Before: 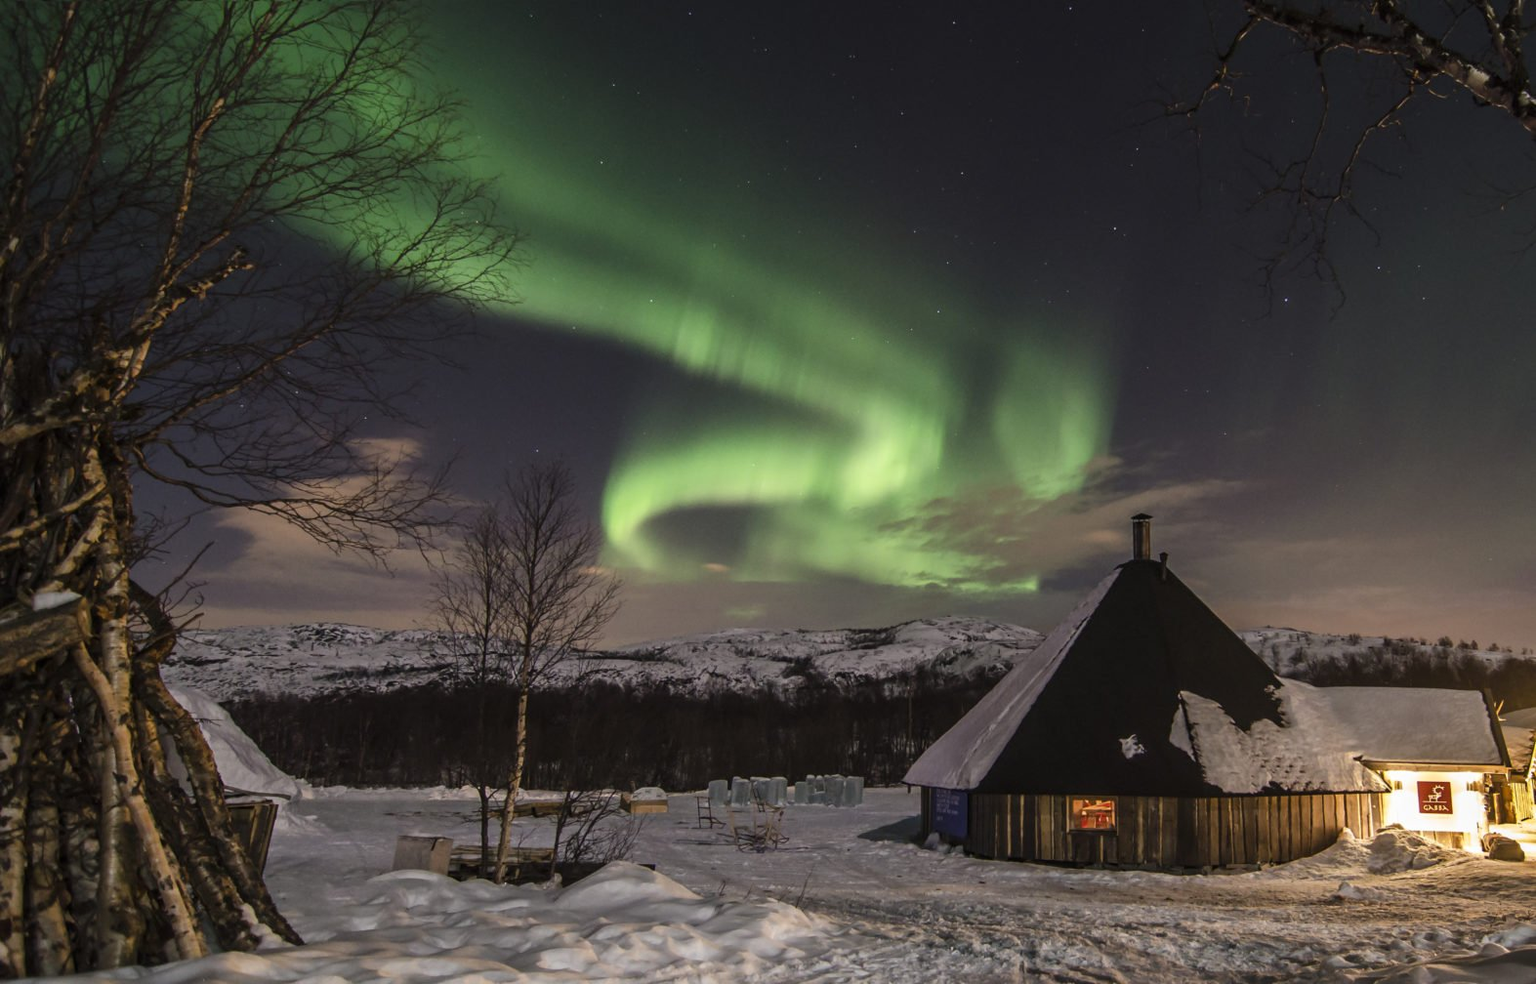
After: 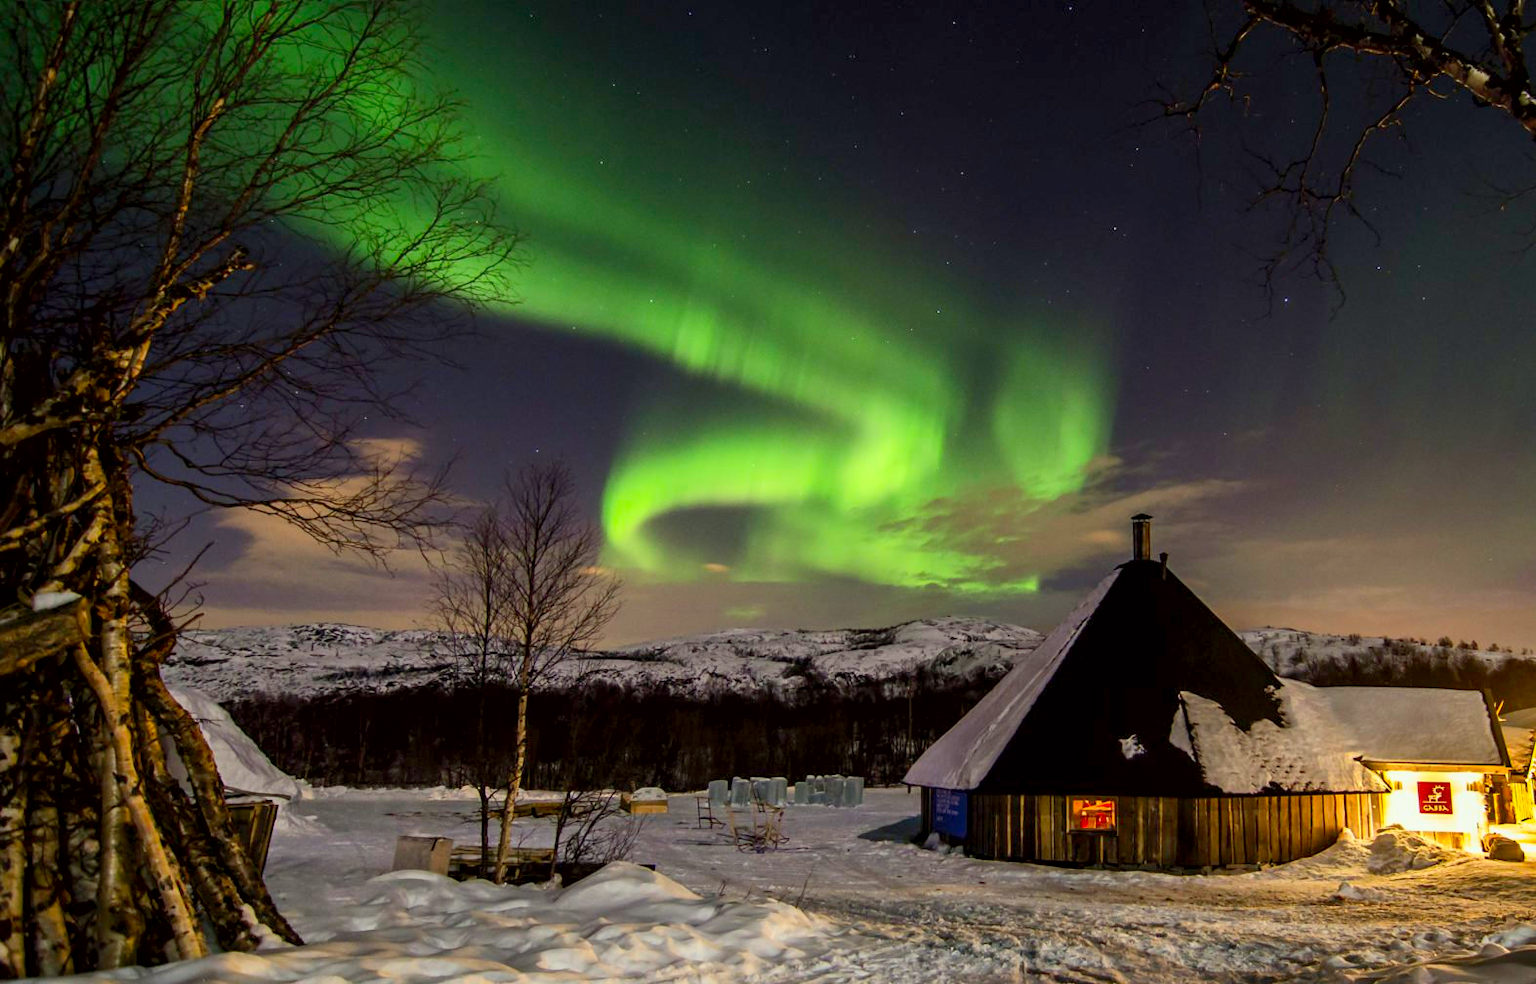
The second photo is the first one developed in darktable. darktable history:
contrast brightness saturation: contrast 0.198, brightness 0.196, saturation 0.812
exposure: black level correction 0.009, exposure -0.162 EV, compensate exposure bias true, compensate highlight preservation false
color correction: highlights a* -4.36, highlights b* 6.28
